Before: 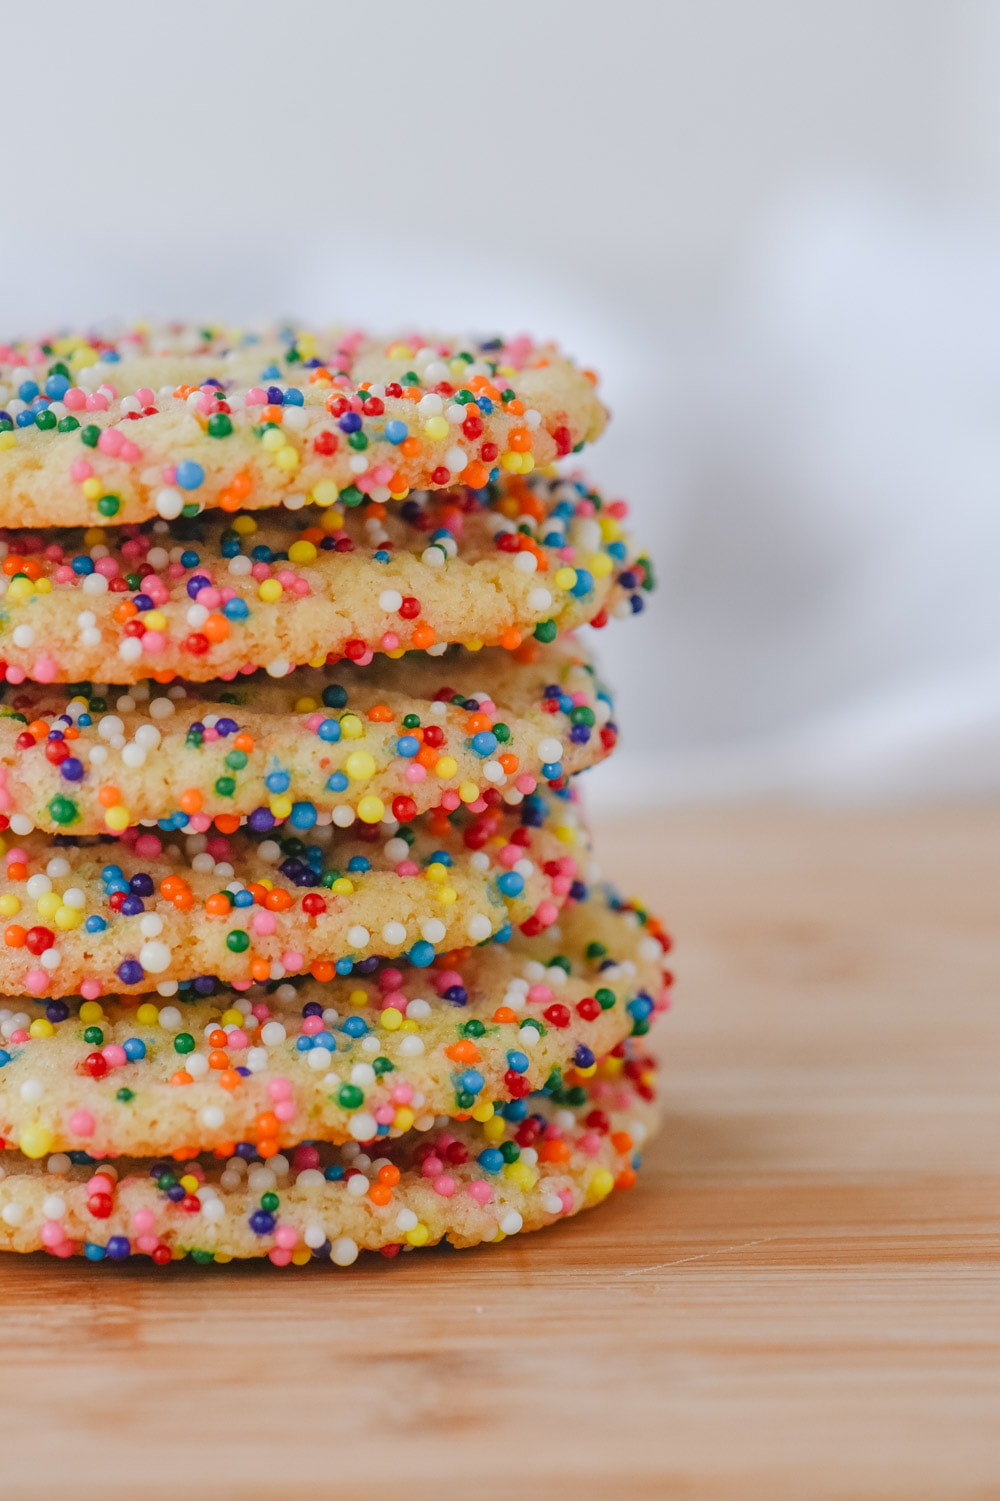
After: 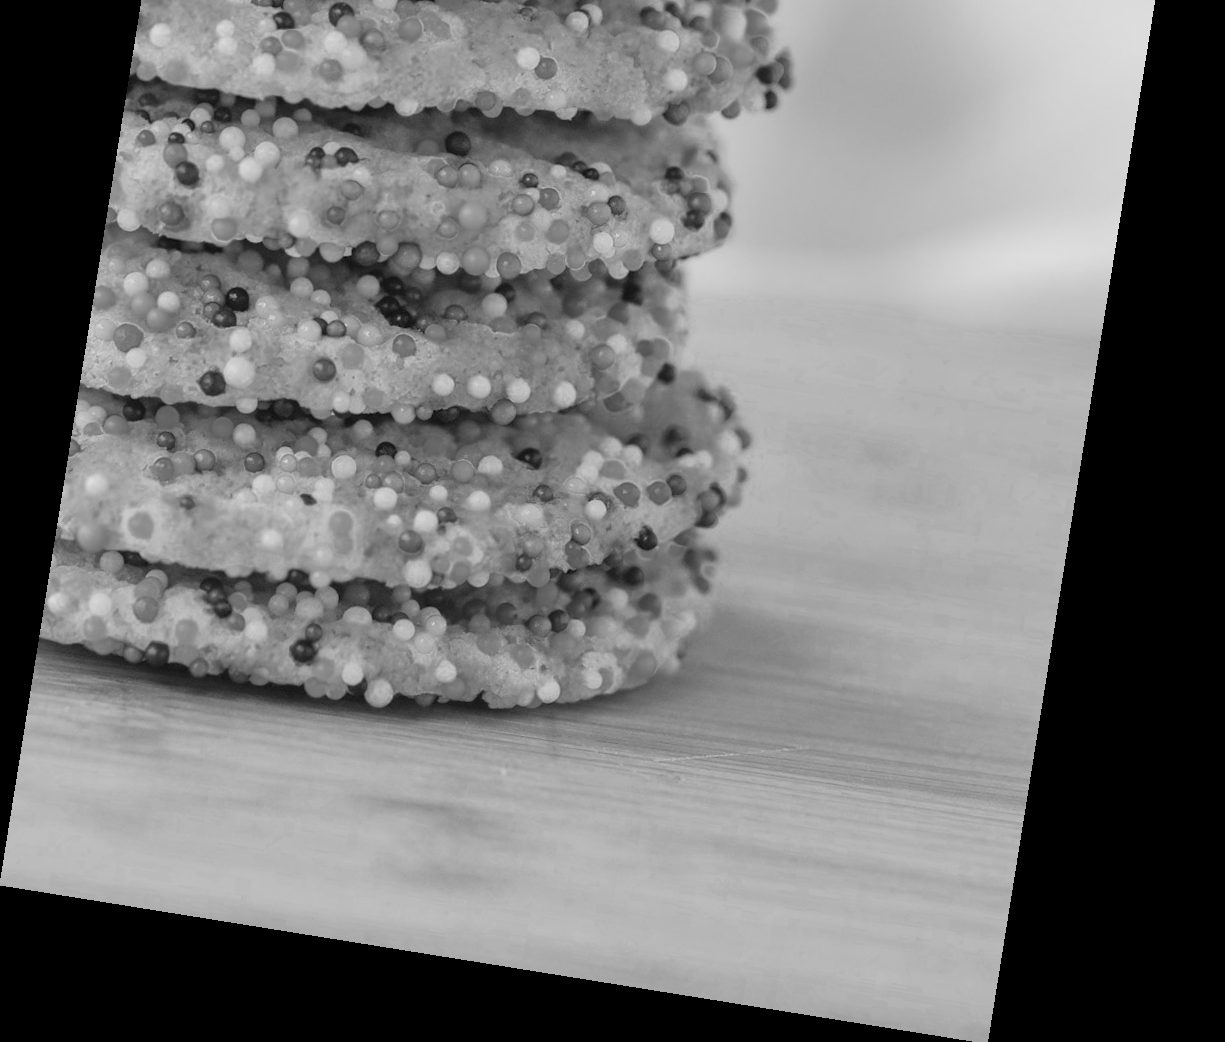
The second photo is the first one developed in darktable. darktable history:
rotate and perspective: rotation 9.12°, automatic cropping off
monochrome: on, module defaults
crop and rotate: top 36.435%
exposure: exposure 0.02 EV, compensate highlight preservation false
color zones: curves: ch0 [(0.006, 0.385) (0.143, 0.563) (0.243, 0.321) (0.352, 0.464) (0.516, 0.456) (0.625, 0.5) (0.75, 0.5) (0.875, 0.5)]; ch1 [(0, 0.5) (0.134, 0.504) (0.246, 0.463) (0.421, 0.515) (0.5, 0.56) (0.625, 0.5) (0.75, 0.5) (0.875, 0.5)]; ch2 [(0, 0.5) (0.131, 0.426) (0.307, 0.289) (0.38, 0.188) (0.513, 0.216) (0.625, 0.548) (0.75, 0.468) (0.838, 0.396) (0.971, 0.311)]
